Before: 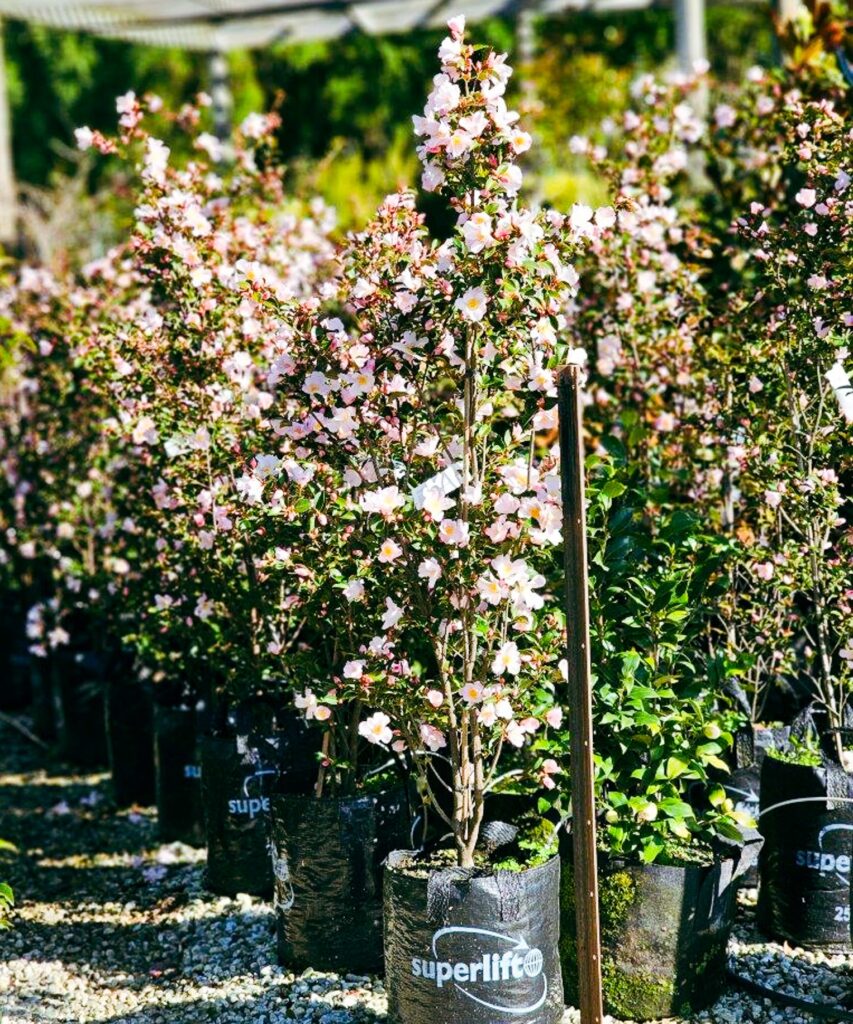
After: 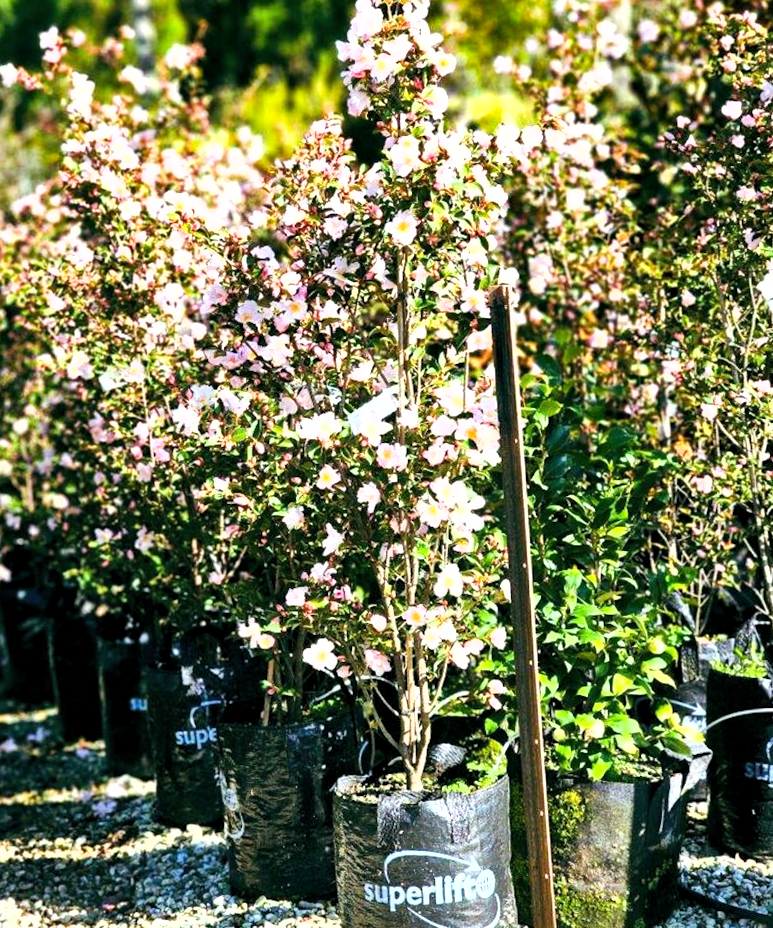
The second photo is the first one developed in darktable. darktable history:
shadows and highlights: low approximation 0.01, soften with gaussian
crop and rotate: angle 1.96°, left 5.673%, top 5.673%
exposure: exposure 0.6 EV, compensate highlight preservation false
levels: levels [0.026, 0.507, 0.987]
